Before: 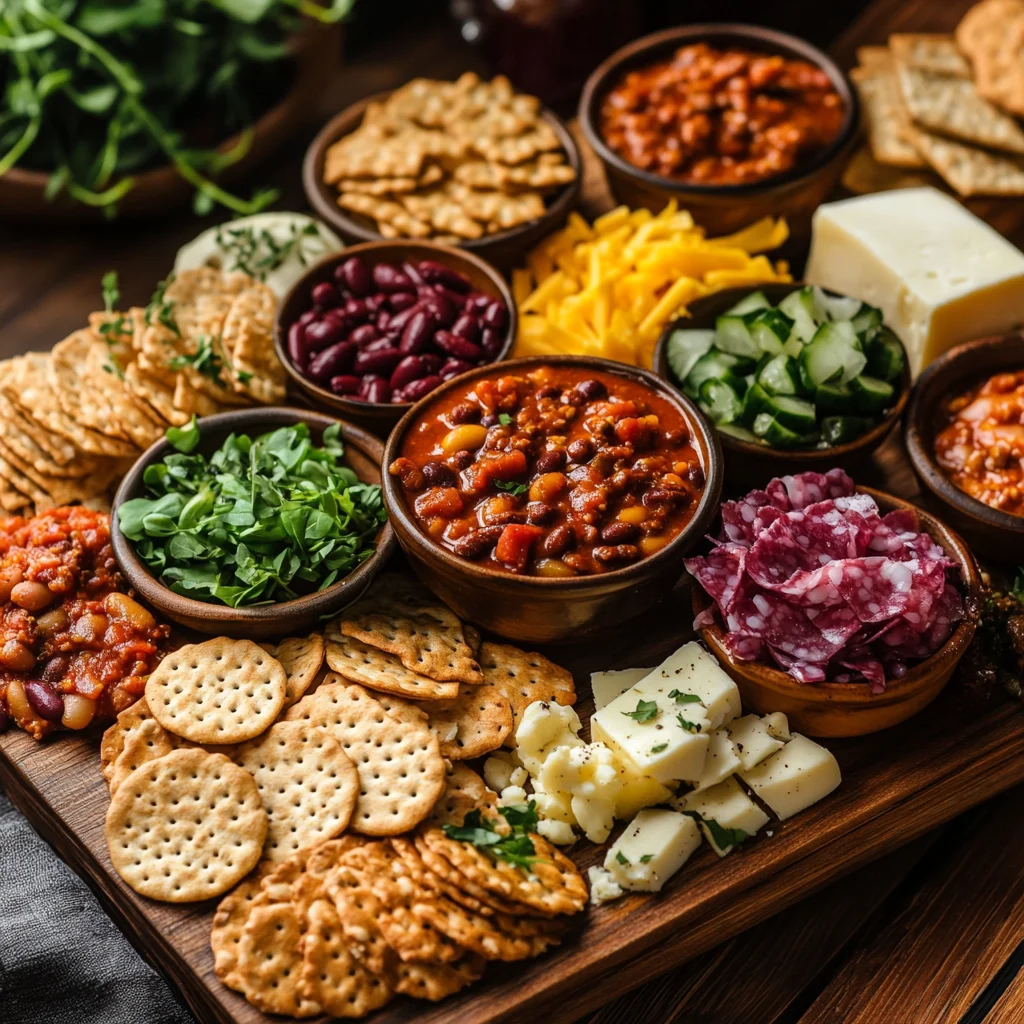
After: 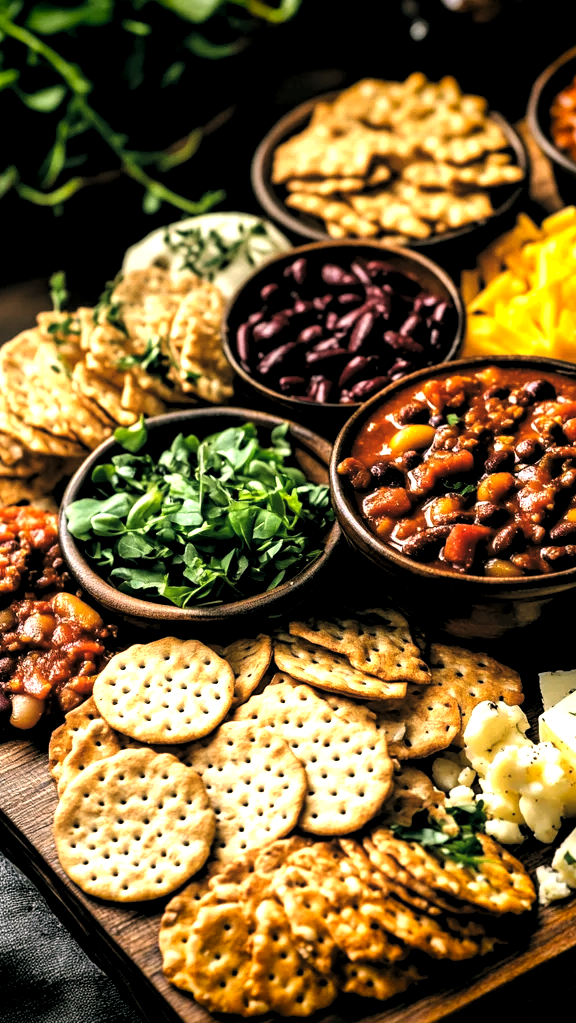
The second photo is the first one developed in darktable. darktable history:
exposure: black level correction 0, exposure 0.7 EV, compensate exposure bias true, compensate highlight preservation false
vignetting: fall-off start 88.53%, fall-off radius 44.2%, saturation 0.376, width/height ratio 1.161
white balance: red 1.05, blue 1.072
crop: left 5.114%, right 38.589%
local contrast: highlights 100%, shadows 100%, detail 120%, midtone range 0.2
color balance: lift [1.005, 0.99, 1.007, 1.01], gamma [1, 1.034, 1.032, 0.966], gain [0.873, 1.055, 1.067, 0.933]
levels: levels [0.182, 0.542, 0.902]
